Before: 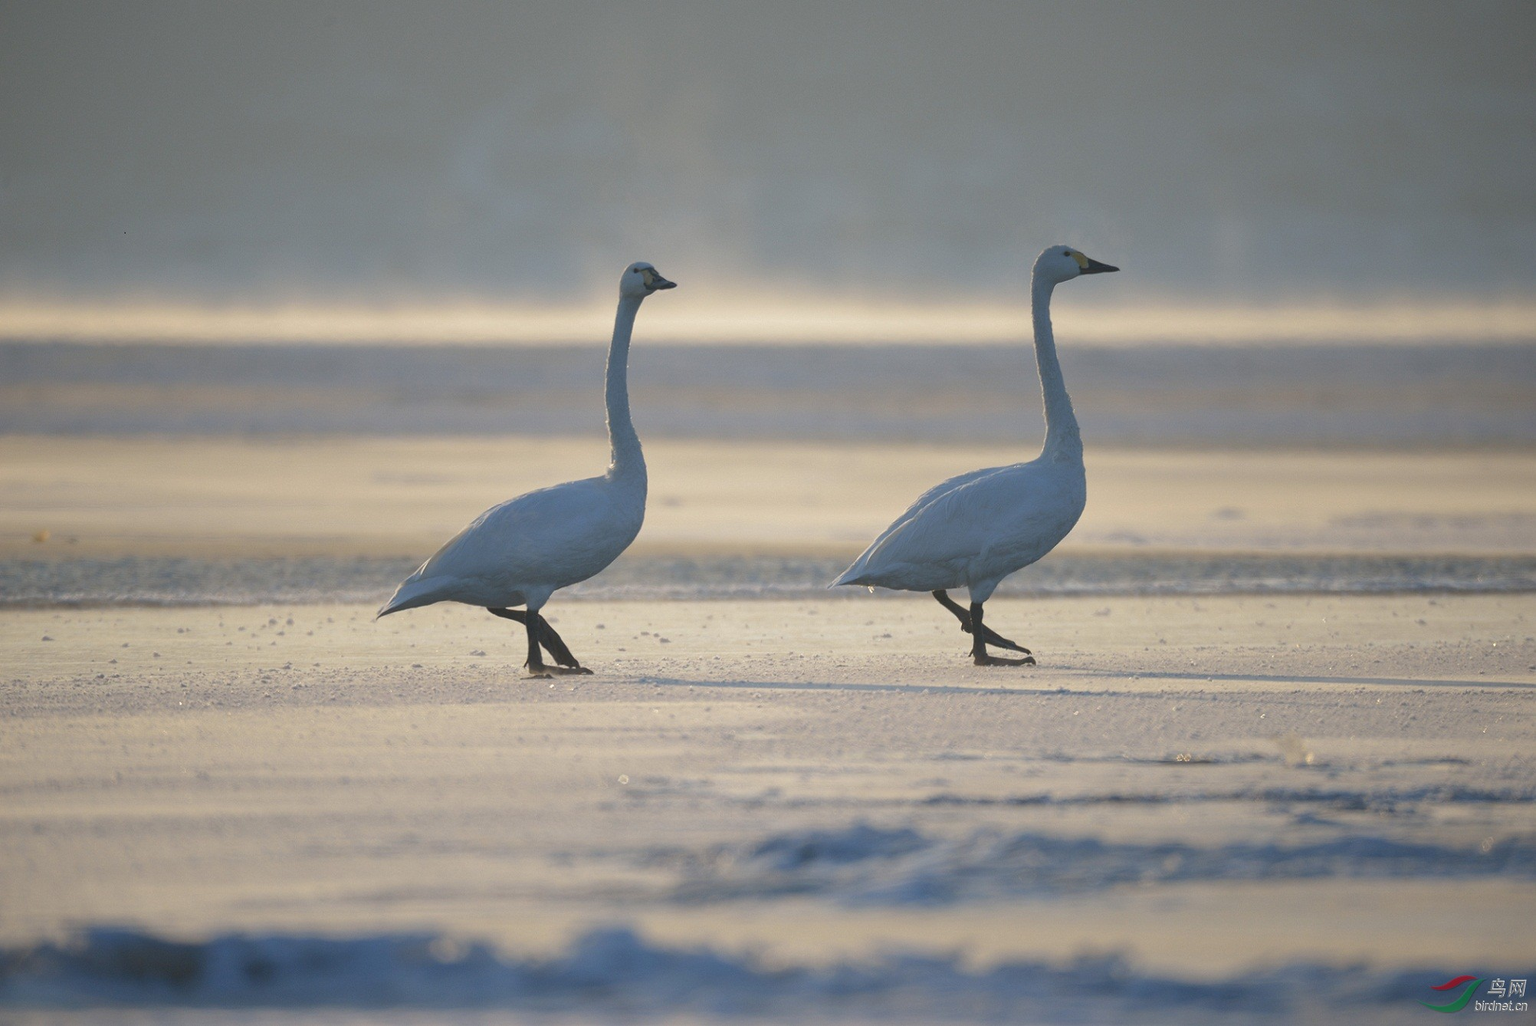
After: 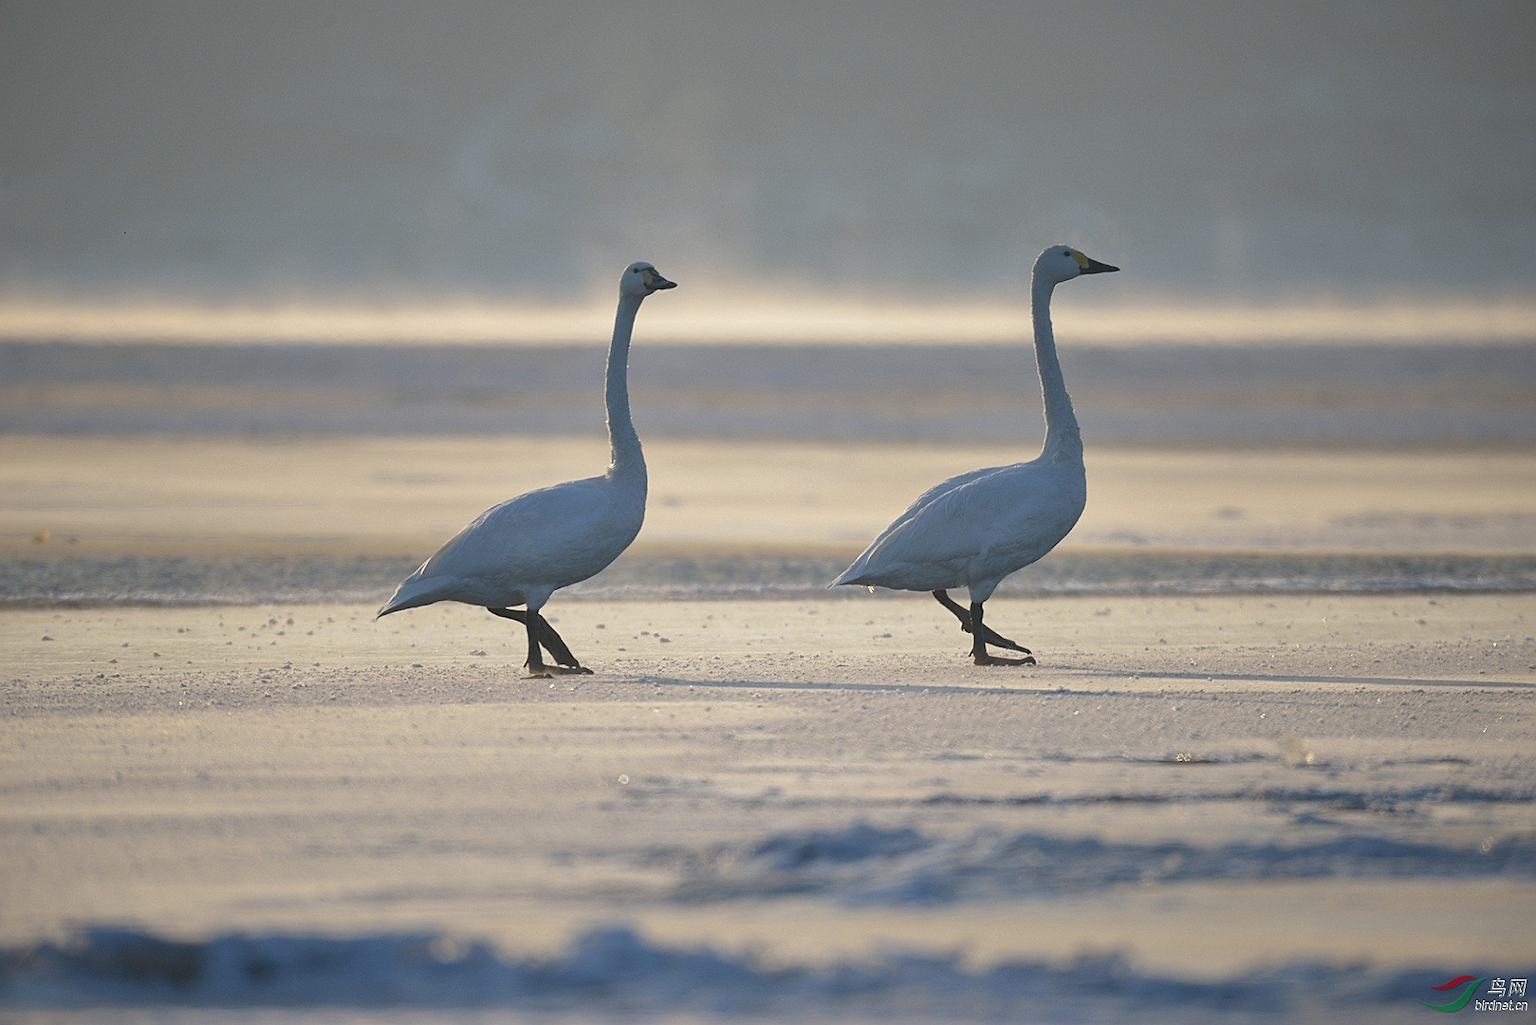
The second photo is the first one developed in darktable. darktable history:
local contrast: mode bilateral grid, contrast 20, coarseness 50, detail 119%, midtone range 0.2
sharpen: amount 0.495
